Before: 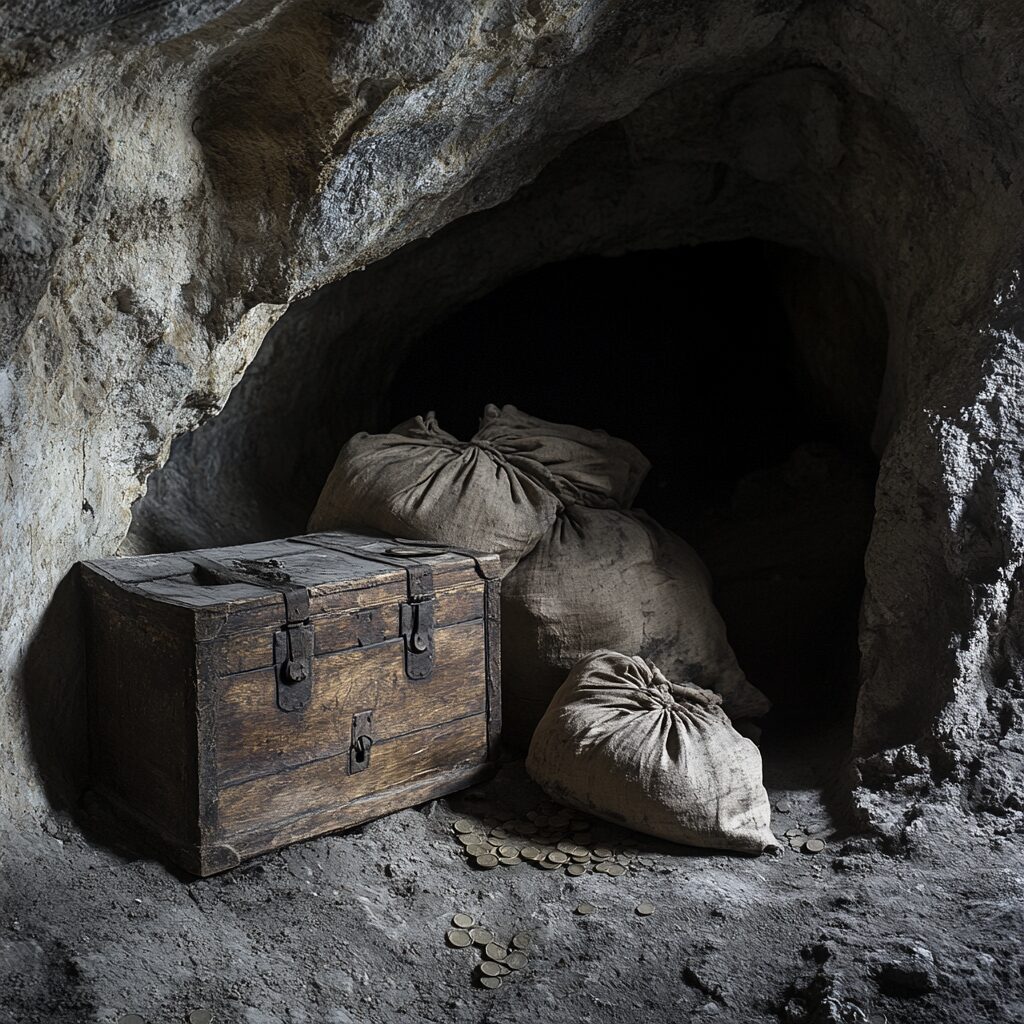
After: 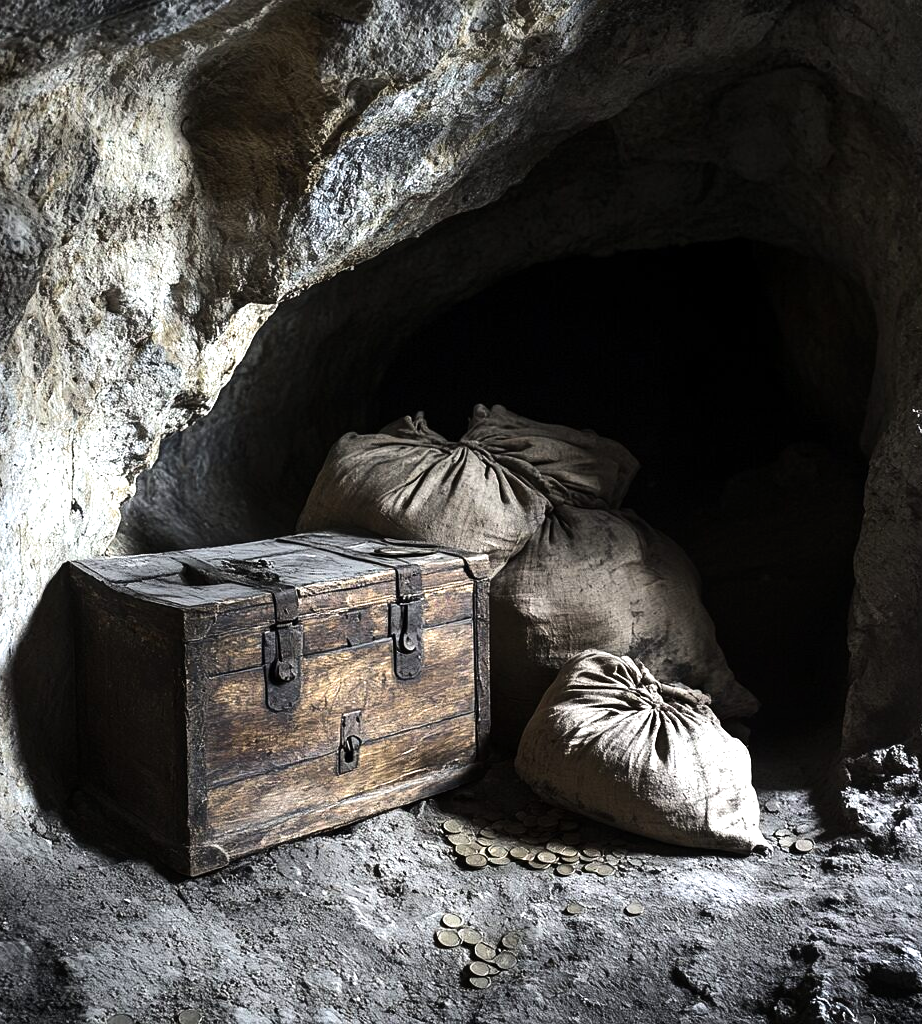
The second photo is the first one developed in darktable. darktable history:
crop and rotate: left 1.088%, right 8.807%
tone equalizer: -8 EV -0.75 EV, -7 EV -0.7 EV, -6 EV -0.6 EV, -5 EV -0.4 EV, -3 EV 0.4 EV, -2 EV 0.6 EV, -1 EV 0.7 EV, +0 EV 0.75 EV, edges refinement/feathering 500, mask exposure compensation -1.57 EV, preserve details no
exposure: exposure 0.6 EV, compensate highlight preservation false
